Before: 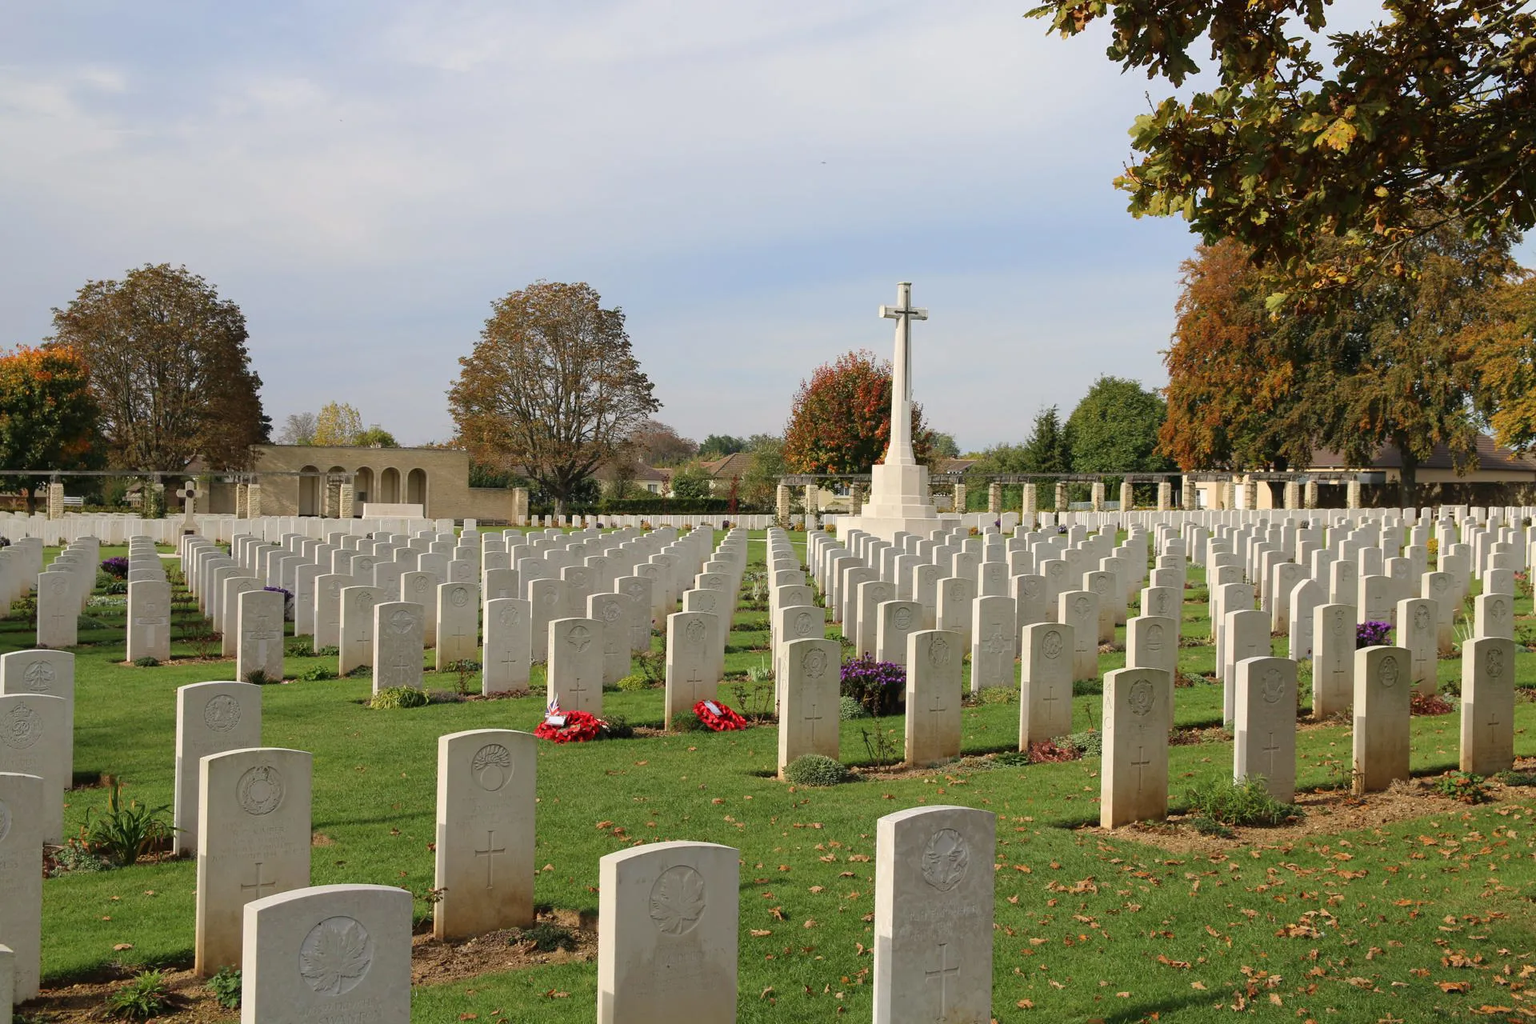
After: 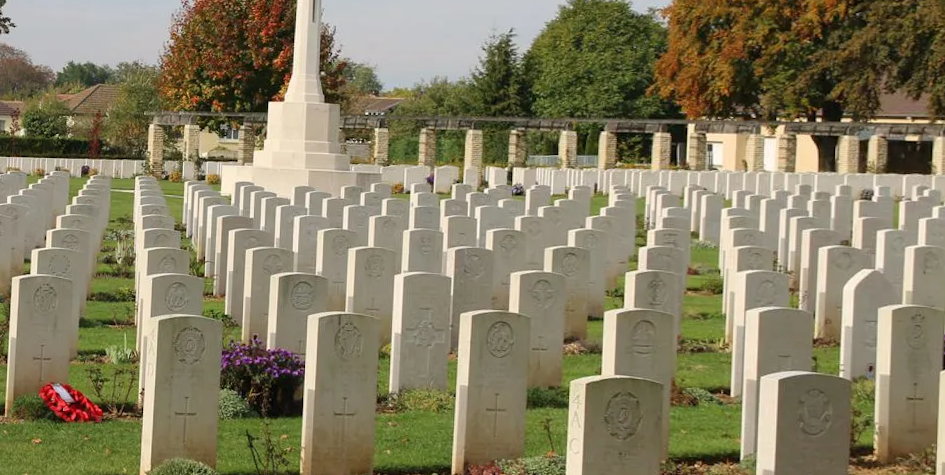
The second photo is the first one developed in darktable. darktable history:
crop: left 35.03%, top 36.625%, right 14.663%, bottom 20.057%
rotate and perspective: rotation 1.69°, lens shift (vertical) -0.023, lens shift (horizontal) -0.291, crop left 0.025, crop right 0.988, crop top 0.092, crop bottom 0.842
